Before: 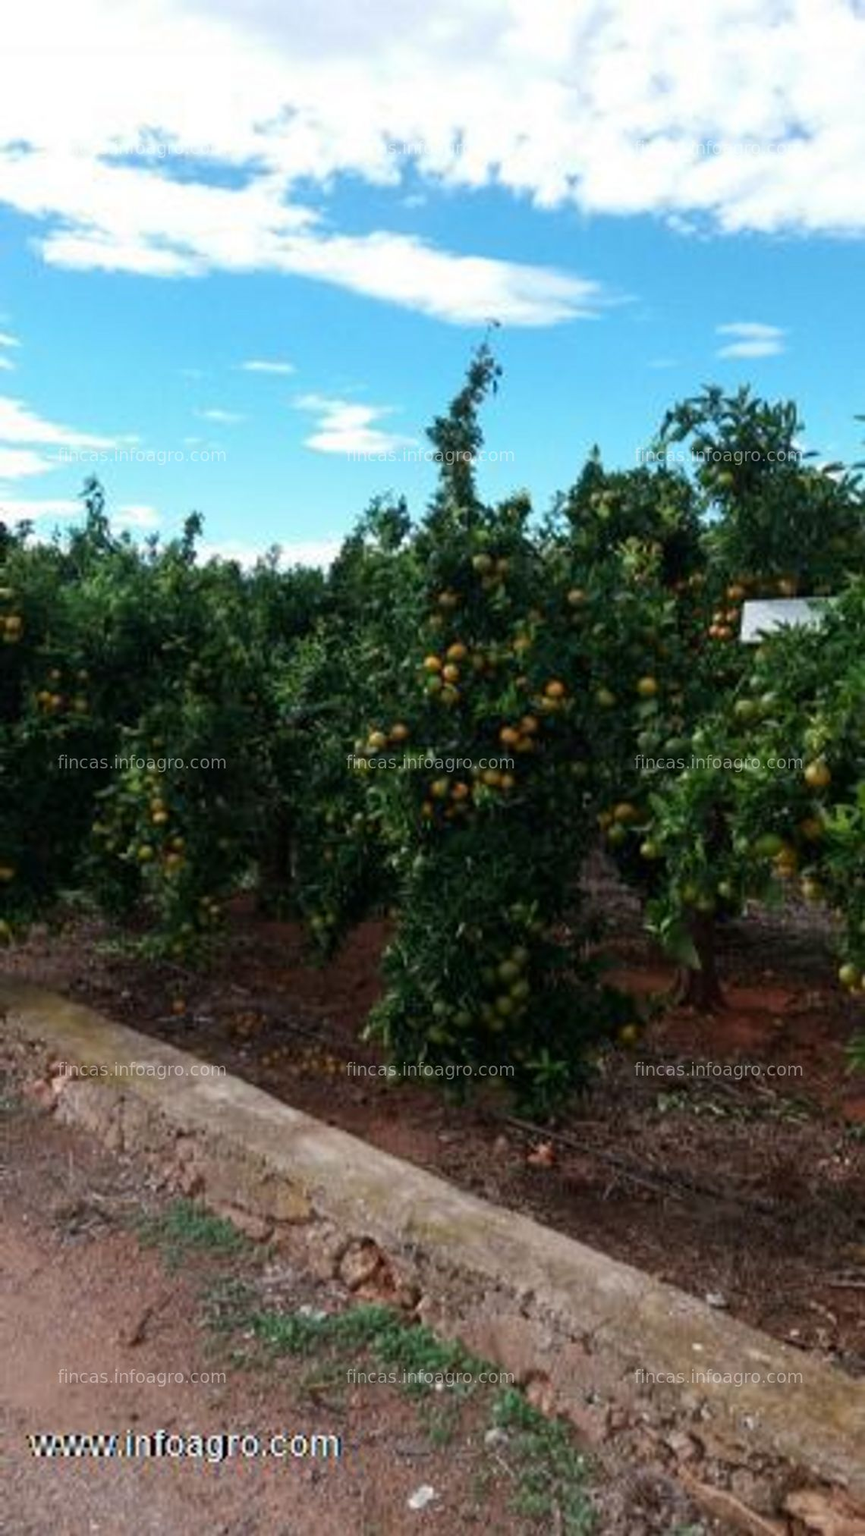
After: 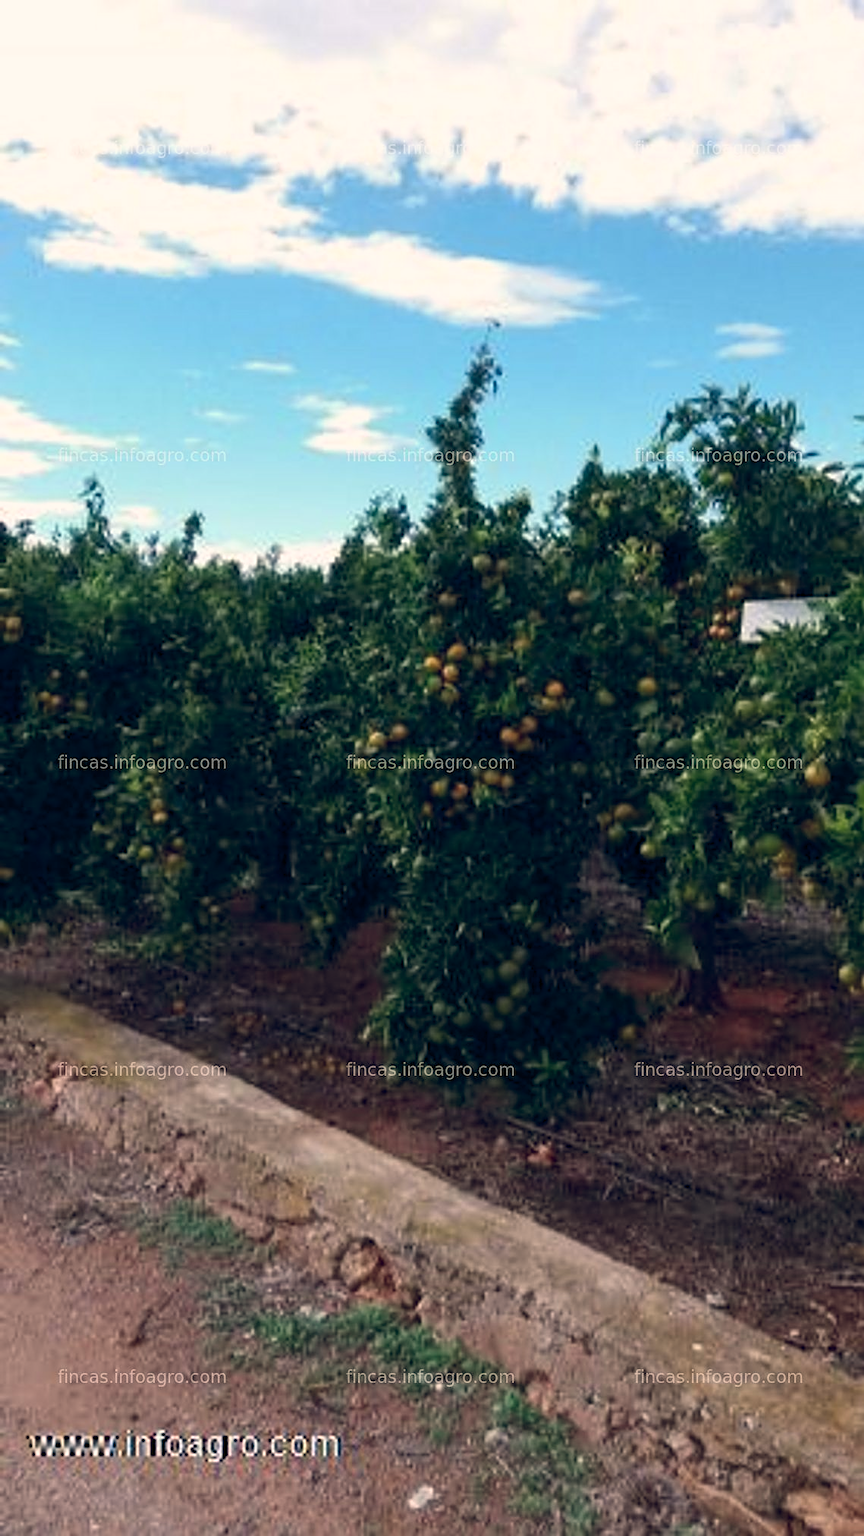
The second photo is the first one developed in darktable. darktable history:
sharpen: on, module defaults
color balance rgb: shadows lift › hue 87.51°, highlights gain › chroma 3.21%, highlights gain › hue 55.1°, global offset › chroma 0.15%, global offset › hue 253.66°, linear chroma grading › global chroma 0.5%
